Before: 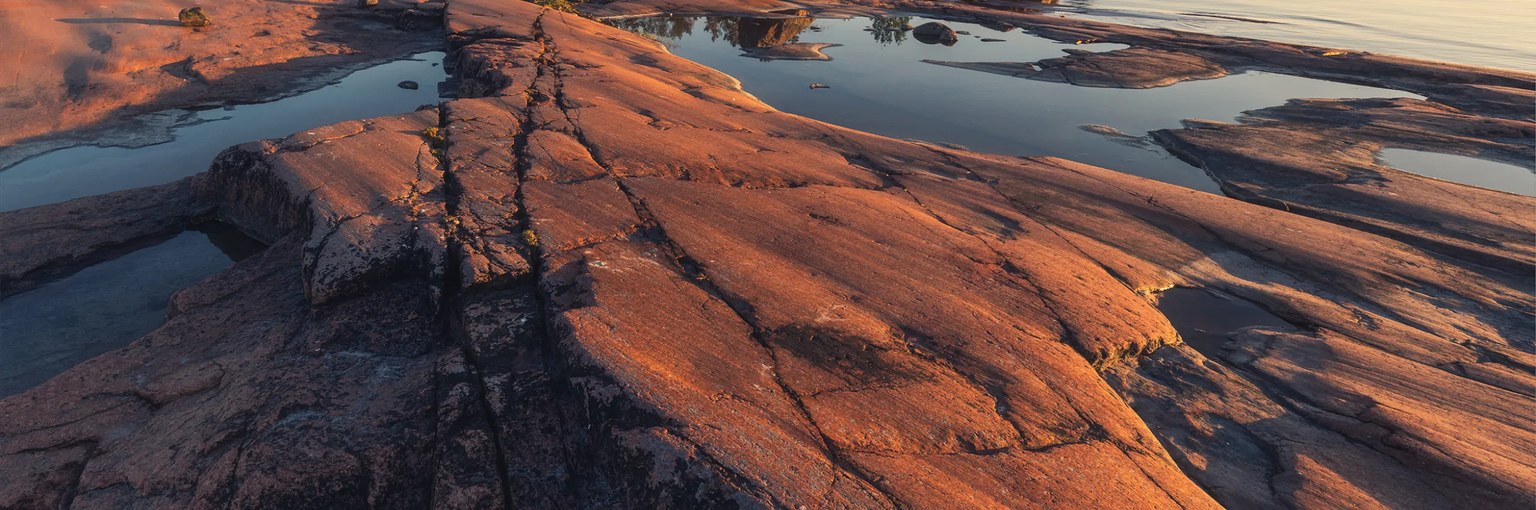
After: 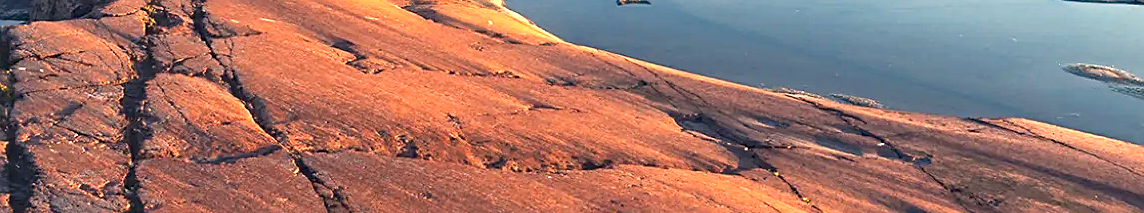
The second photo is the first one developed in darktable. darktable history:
crop: left 28.64%, top 16.832%, right 26.637%, bottom 58.055%
exposure: black level correction 0, exposure 1.125 EV, compensate exposure bias true, compensate highlight preservation false
haze removal: strength 0.29, distance 0.25, compatibility mode true, adaptive false
sharpen: on, module defaults
